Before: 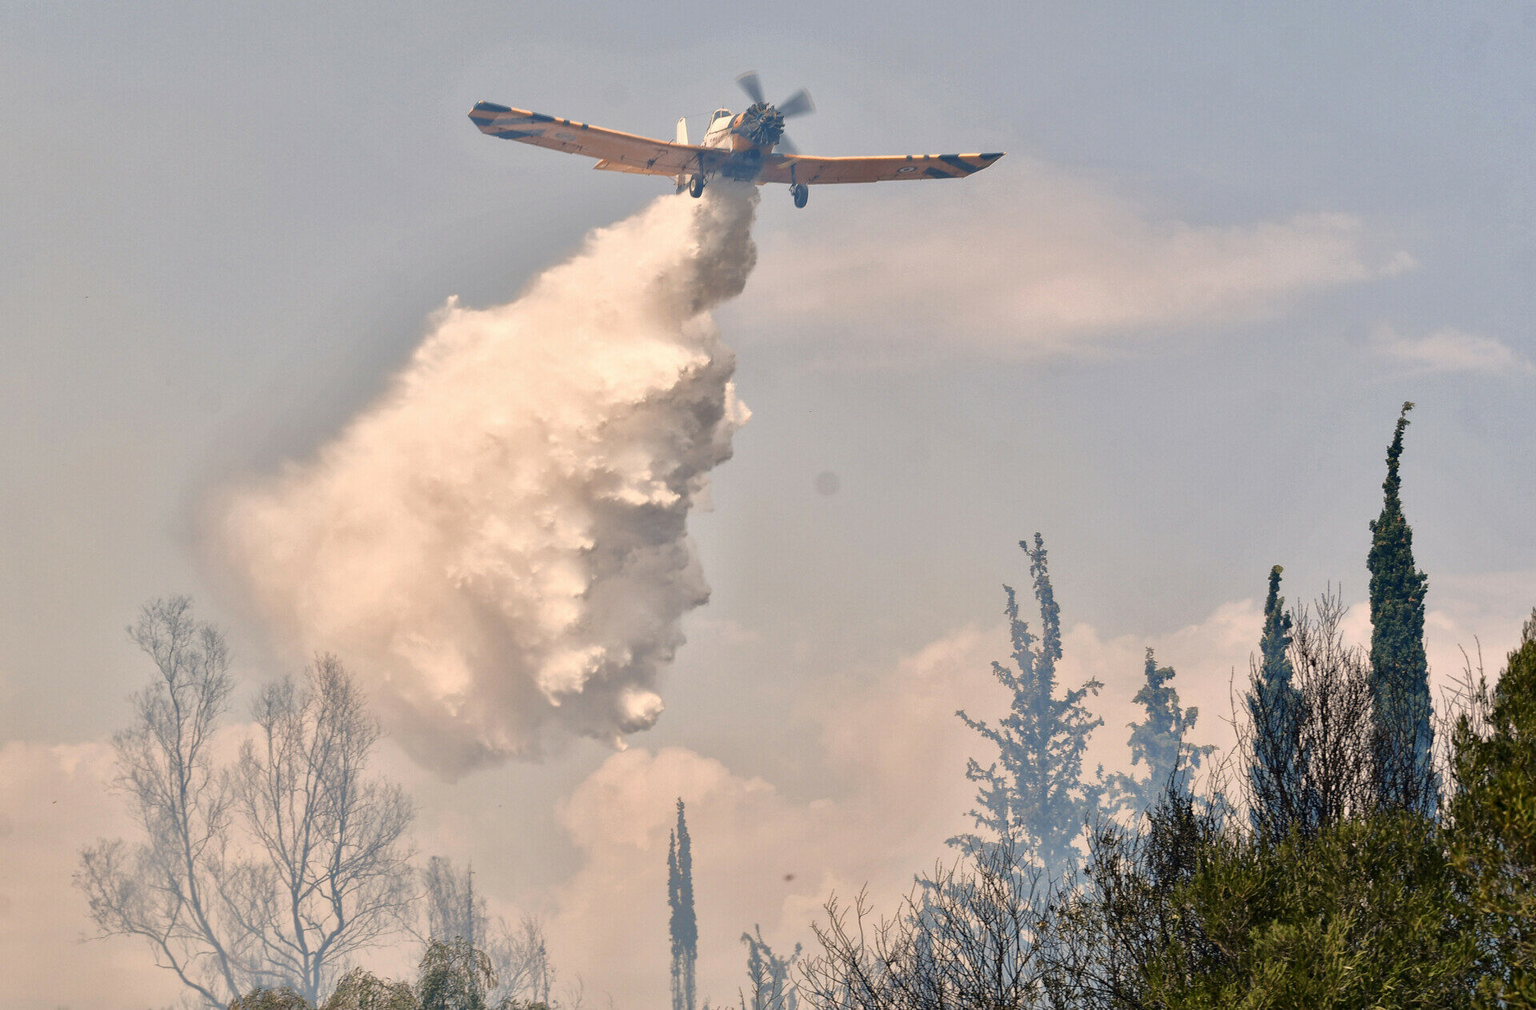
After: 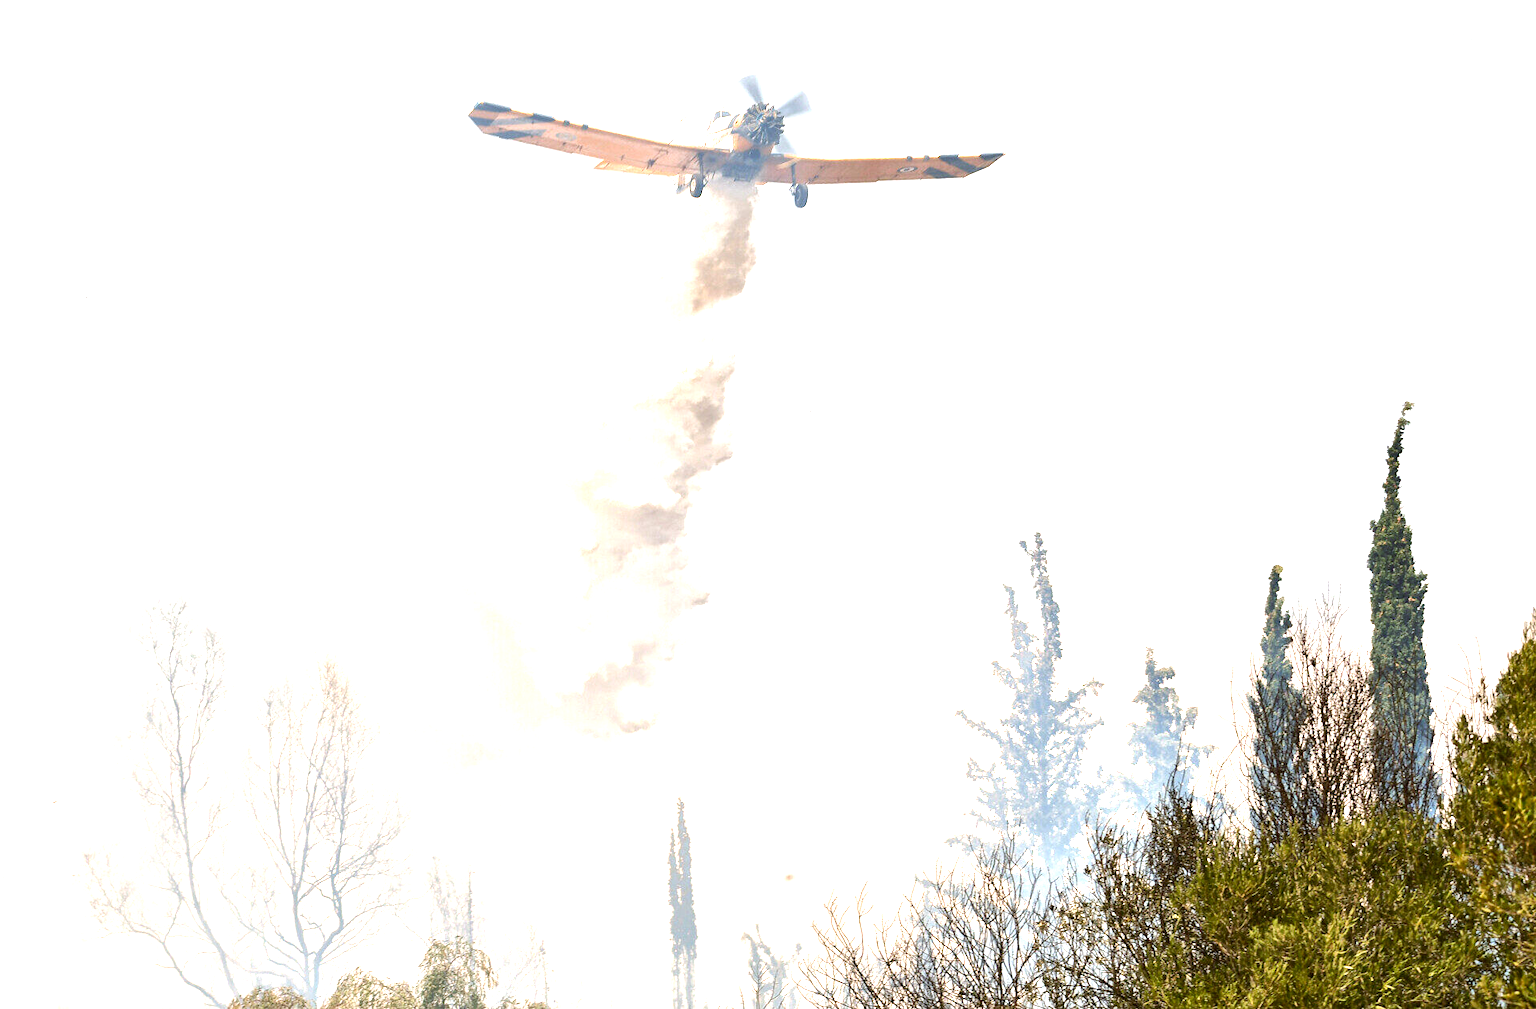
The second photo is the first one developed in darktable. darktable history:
exposure: black level correction 0, exposure 1.741 EV, compensate exposure bias true, compensate highlight preservation false
color correction: highlights a* -0.482, highlights b* 0.161, shadows a* 4.66, shadows b* 20.72
